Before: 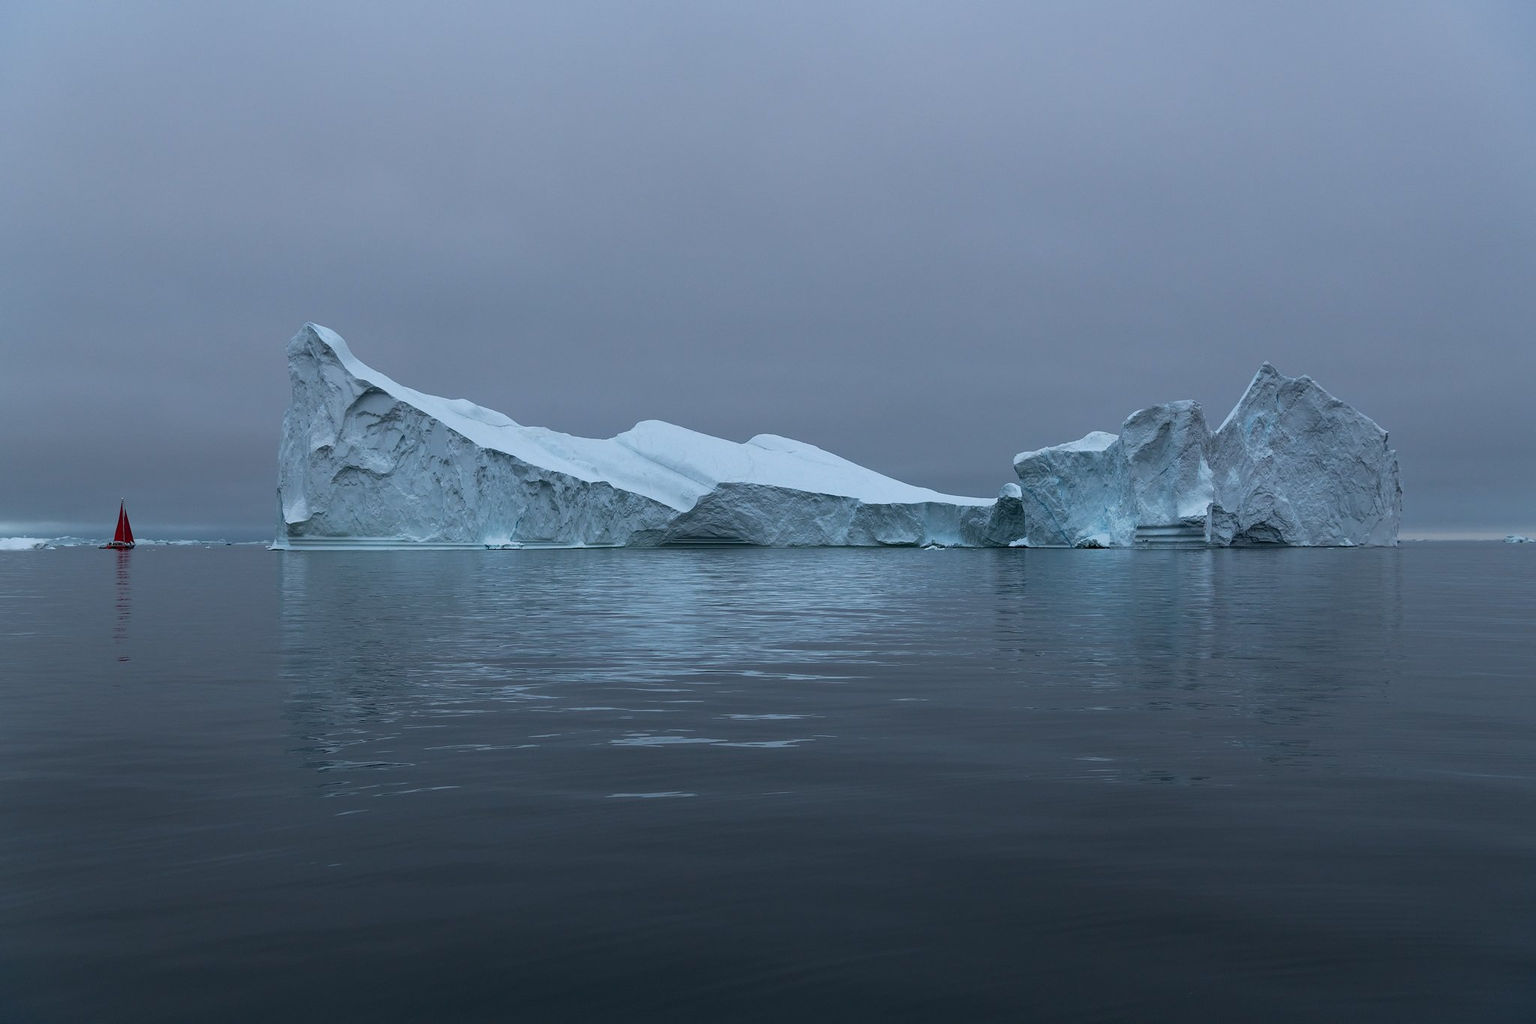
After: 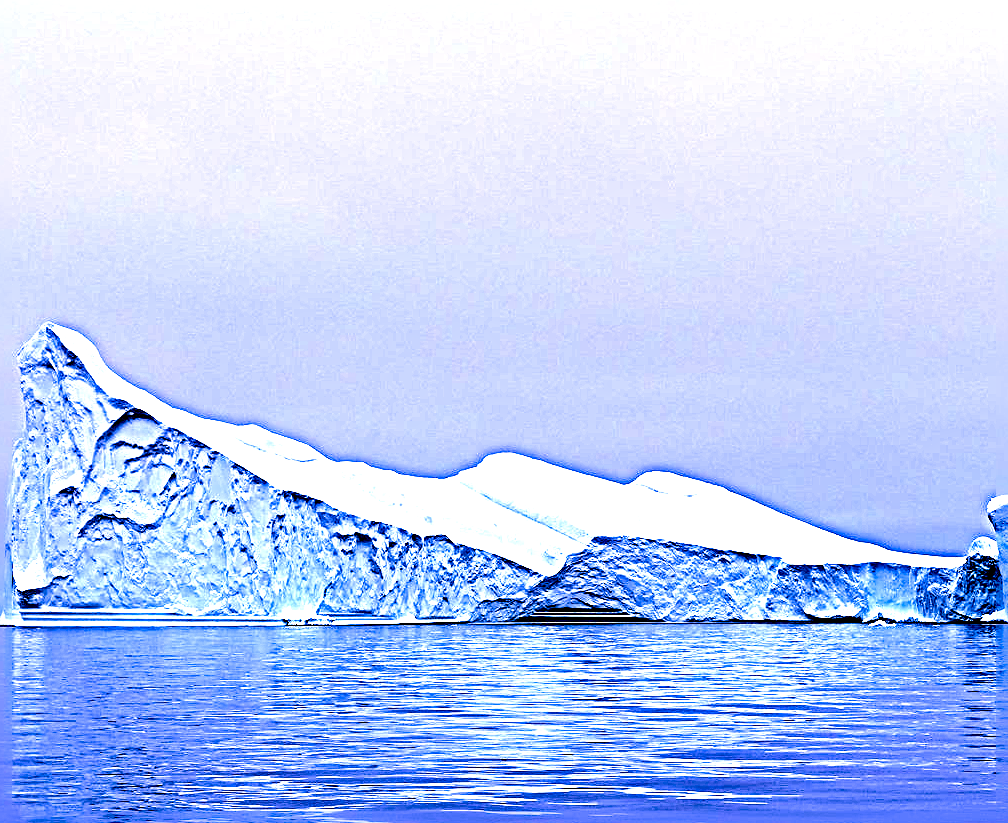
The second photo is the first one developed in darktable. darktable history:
crop: left 17.781%, top 7.853%, right 32.885%, bottom 31.789%
sharpen: radius 6.264, amount 1.798, threshold 0.008
color calibration: output R [1.063, -0.012, -0.003, 0], output G [0, 1.022, 0.021, 0], output B [-0.079, 0.047, 1, 0], illuminant custom, x 0.38, y 0.48, temperature 4476.31 K
exposure: black level correction 0.035, exposure 0.91 EV, compensate exposure bias true, compensate highlight preservation false
